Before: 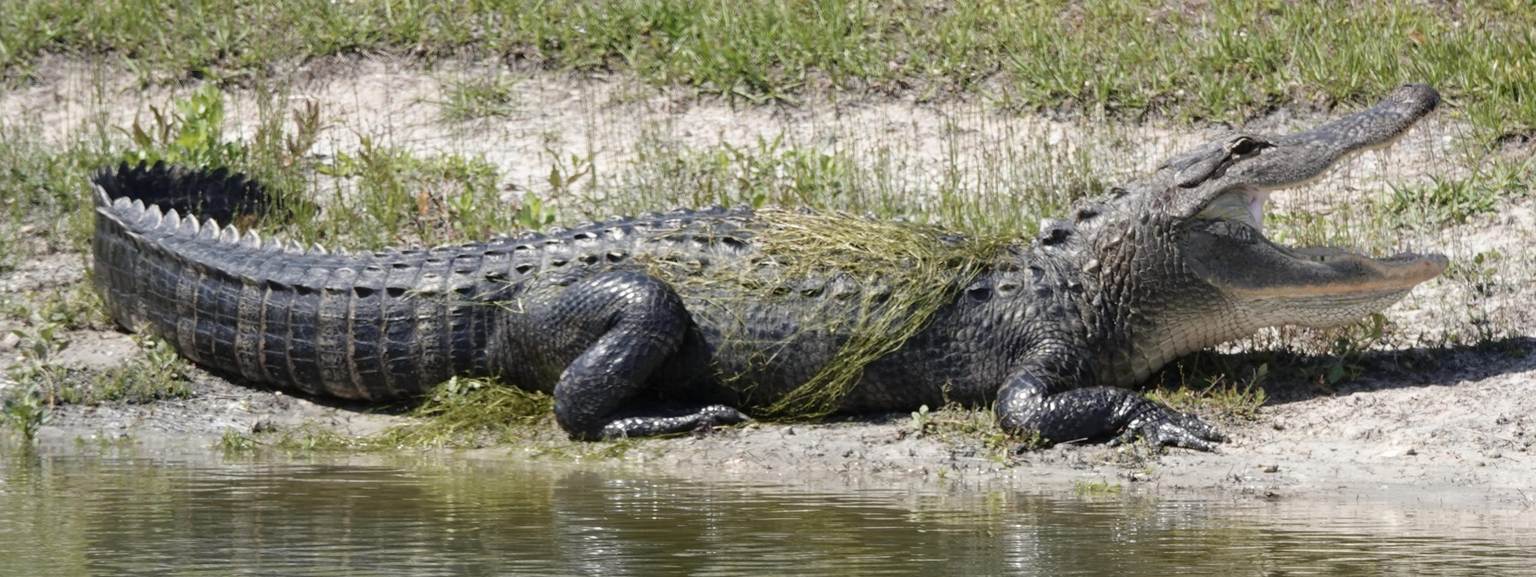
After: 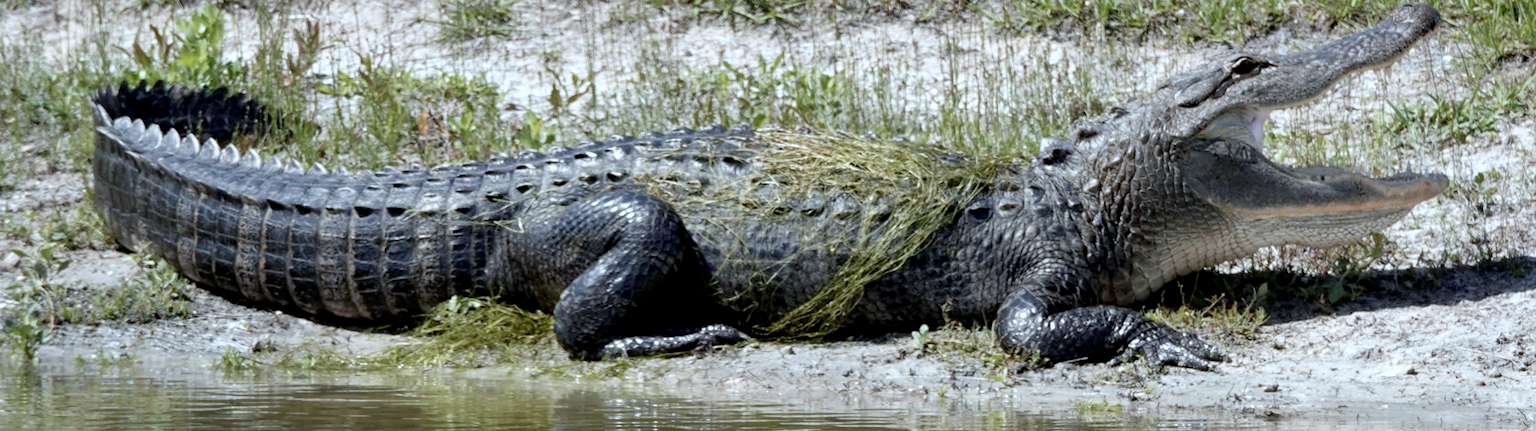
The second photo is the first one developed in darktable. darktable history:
shadows and highlights: shadows 23.2, highlights -49.13, soften with gaussian
crop: top 13.944%, bottom 11.193%
exposure: black level correction 0.009, exposure 0.12 EV, compensate exposure bias true, compensate highlight preservation false
color correction: highlights a* -4.11, highlights b* -11.03
